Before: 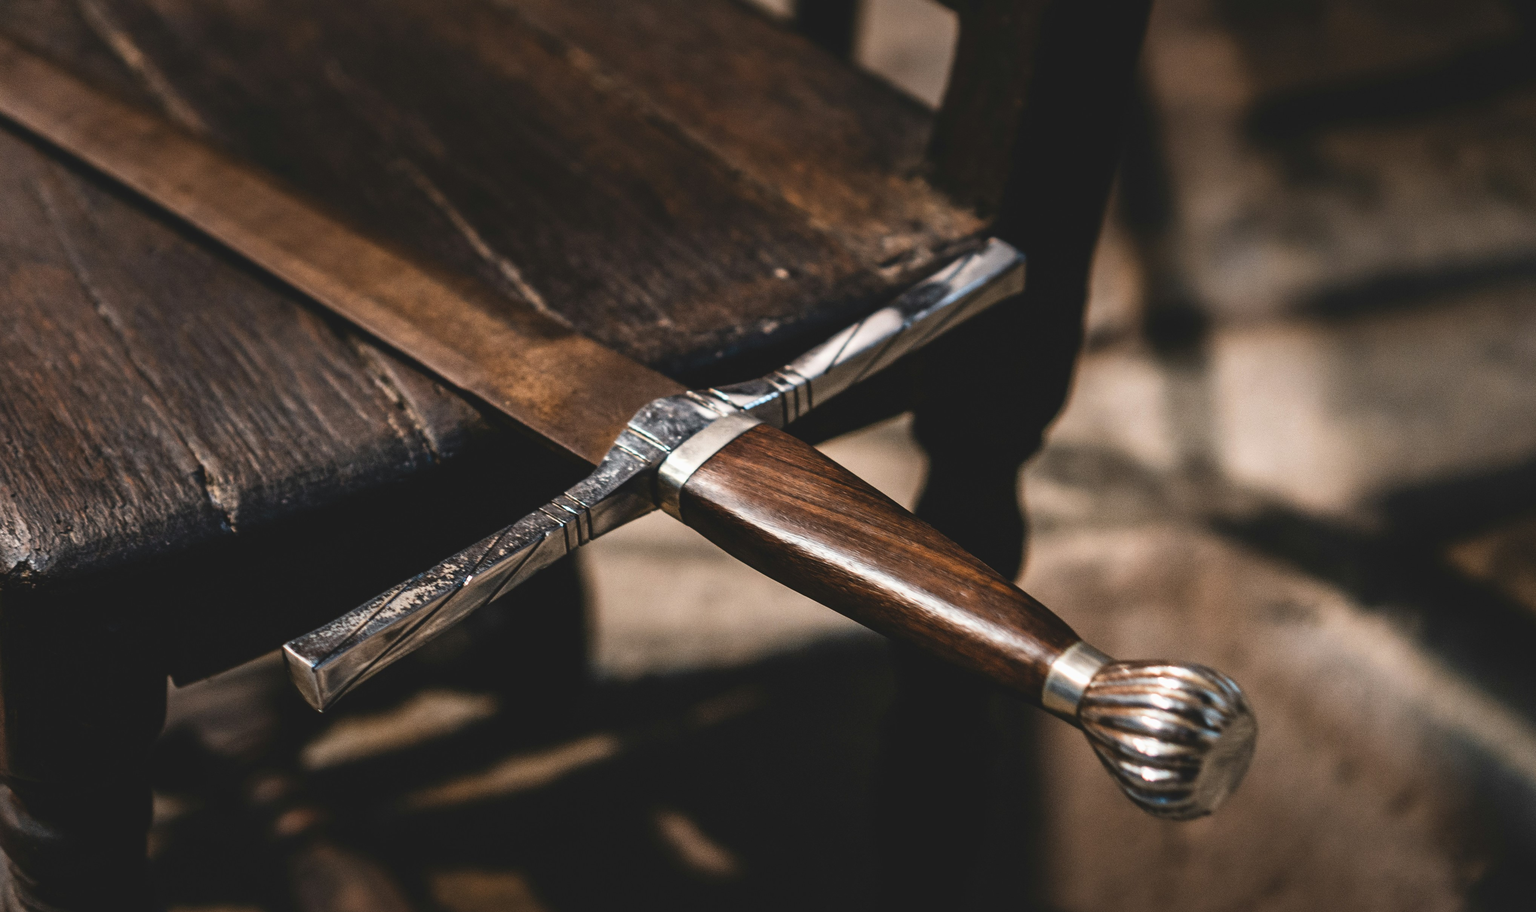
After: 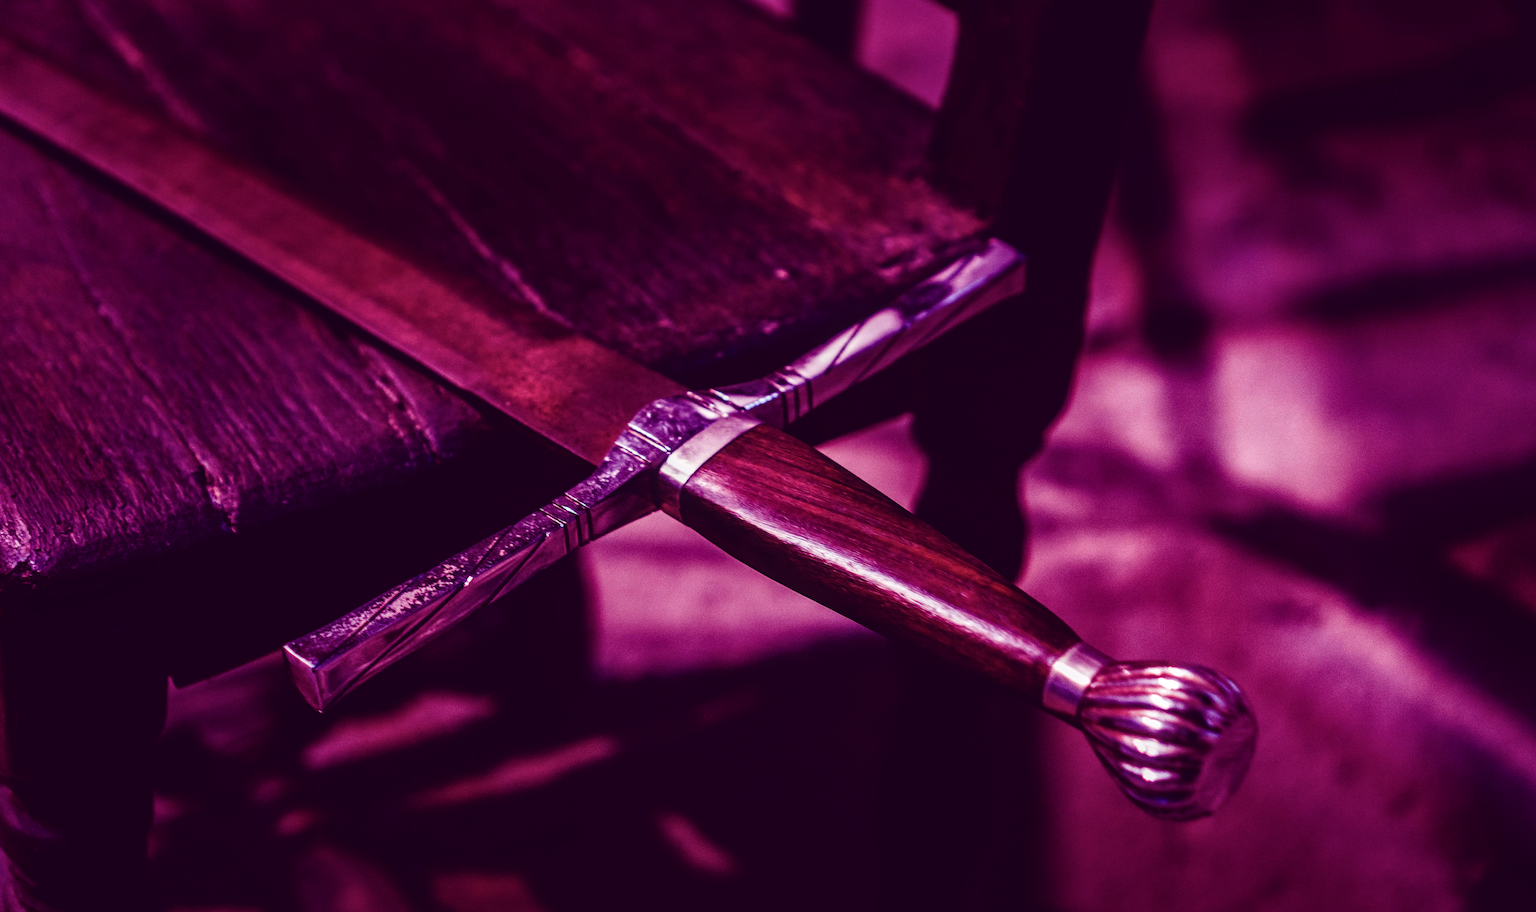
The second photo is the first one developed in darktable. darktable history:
color balance: mode lift, gamma, gain (sRGB), lift [1, 1, 0.101, 1]
local contrast: on, module defaults
